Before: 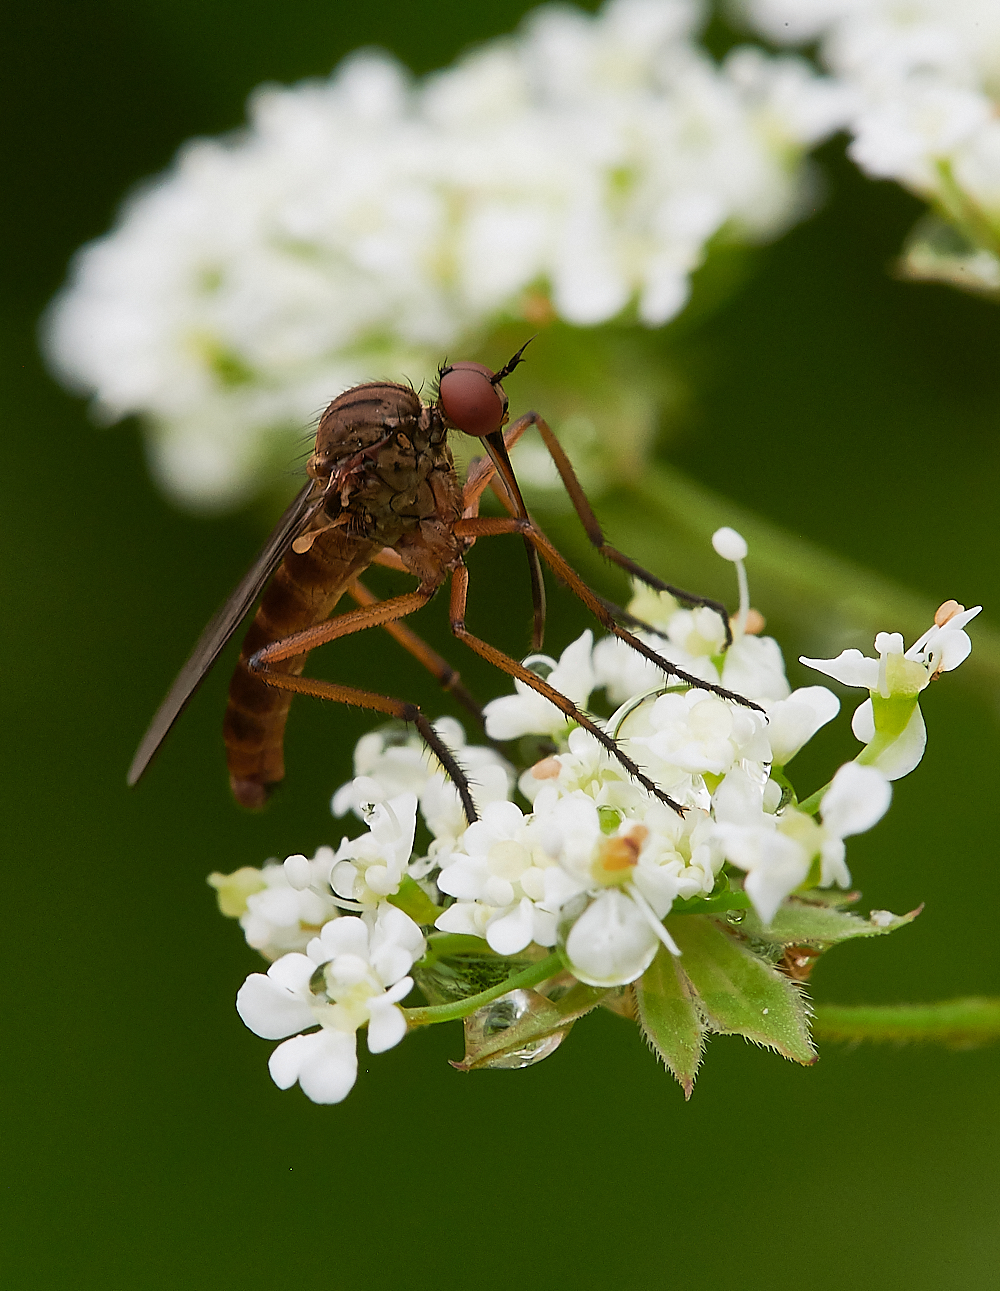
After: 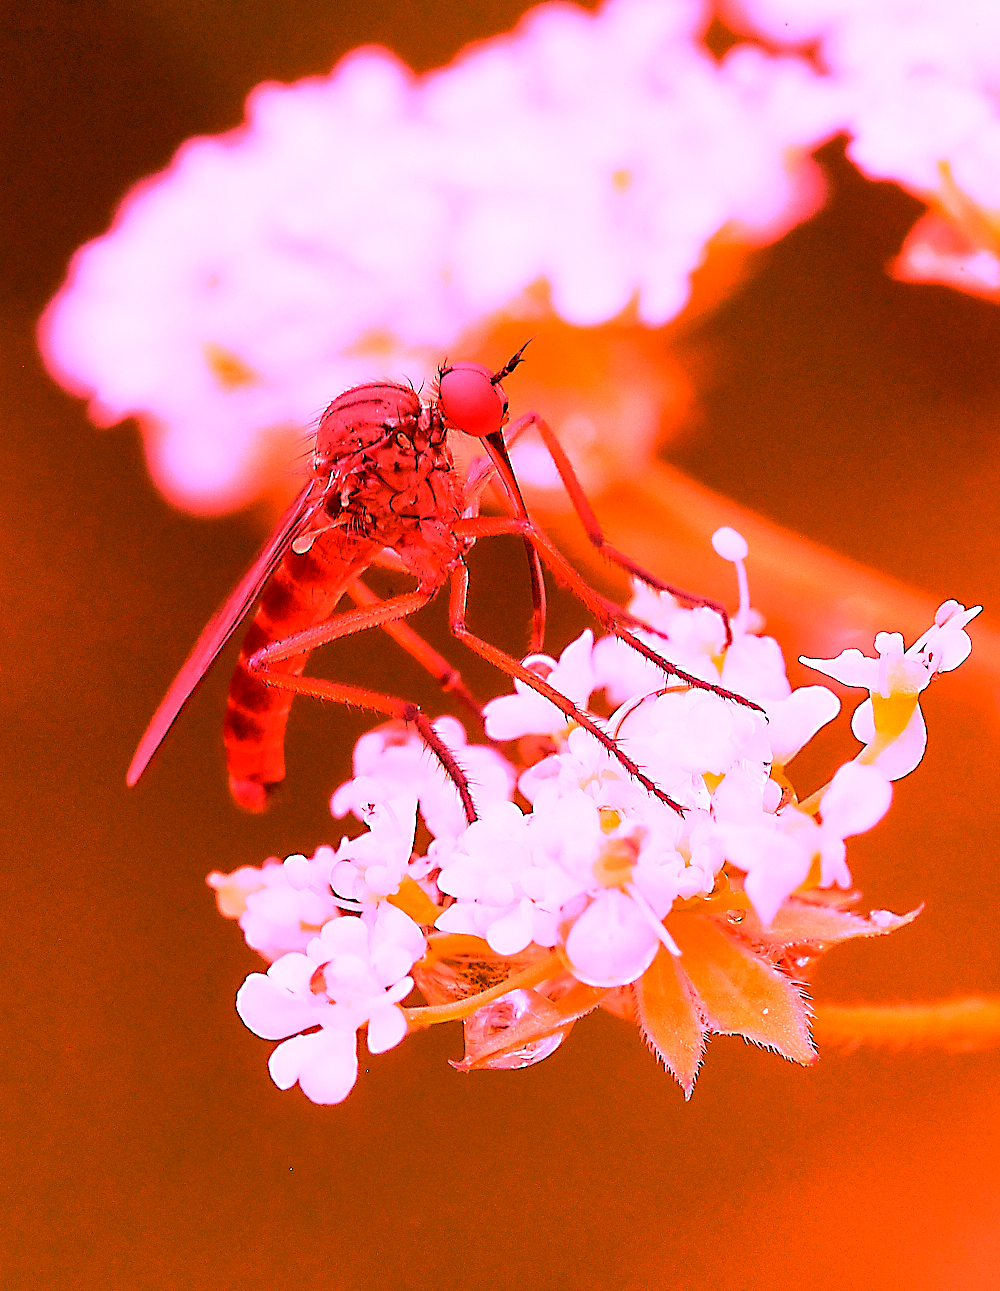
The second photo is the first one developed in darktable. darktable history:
sharpen: radius 5.325, amount 0.312, threshold 26.433
exposure: black level correction 0.005, exposure 0.014 EV, compensate highlight preservation false
white balance: red 4.26, blue 1.802
levels: levels [0, 0.498, 1]
